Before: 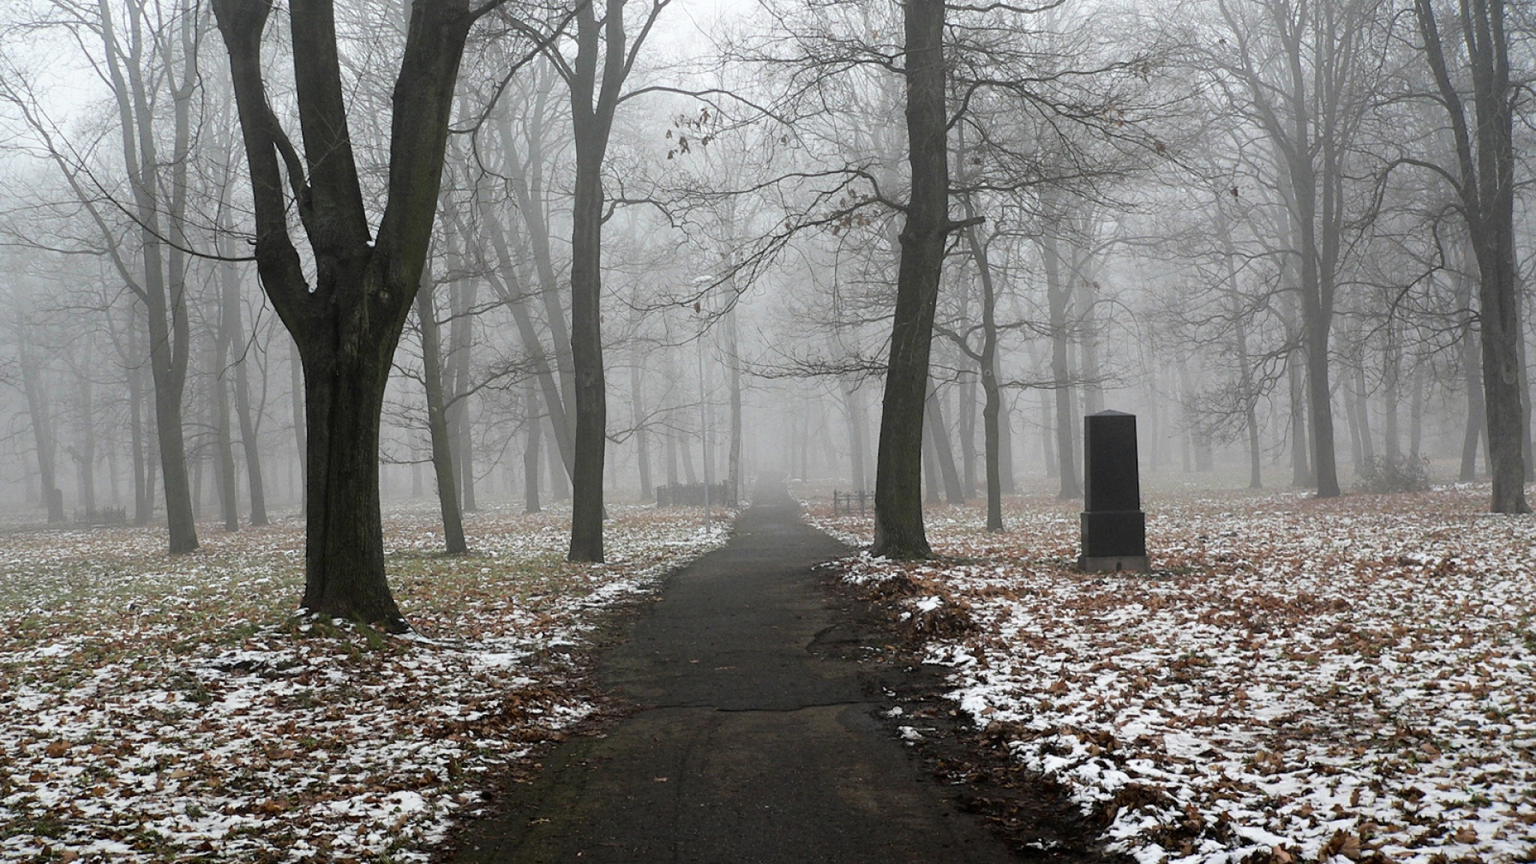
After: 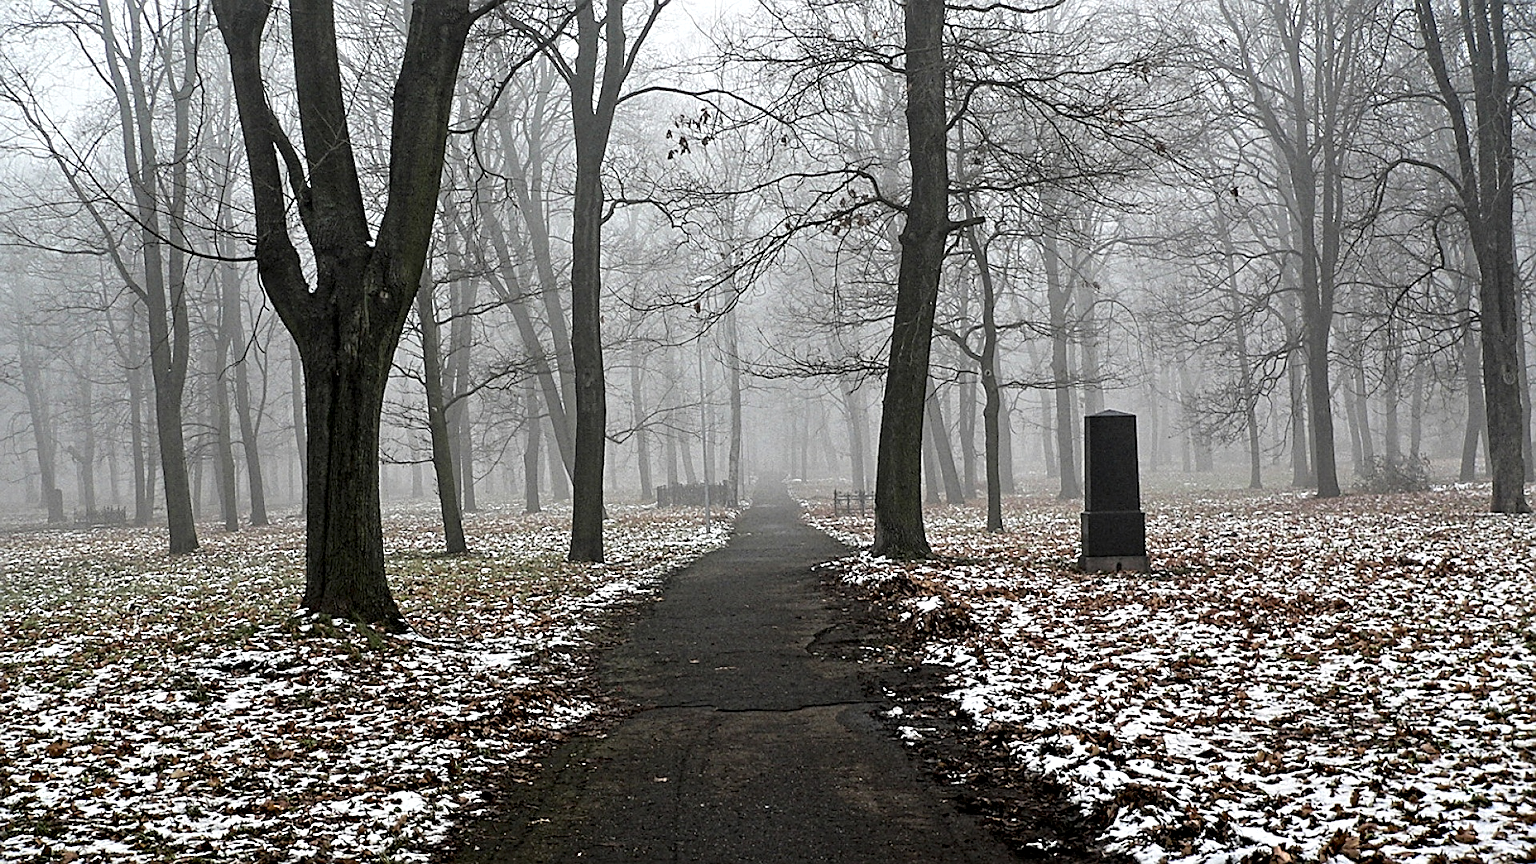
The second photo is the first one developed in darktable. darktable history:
contrast equalizer: octaves 7, y [[0.5, 0.542, 0.583, 0.625, 0.667, 0.708], [0.5 ×6], [0.5 ×6], [0 ×6], [0 ×6]]
sharpen: on, module defaults
rotate and perspective: automatic cropping off
vibrance: on, module defaults
